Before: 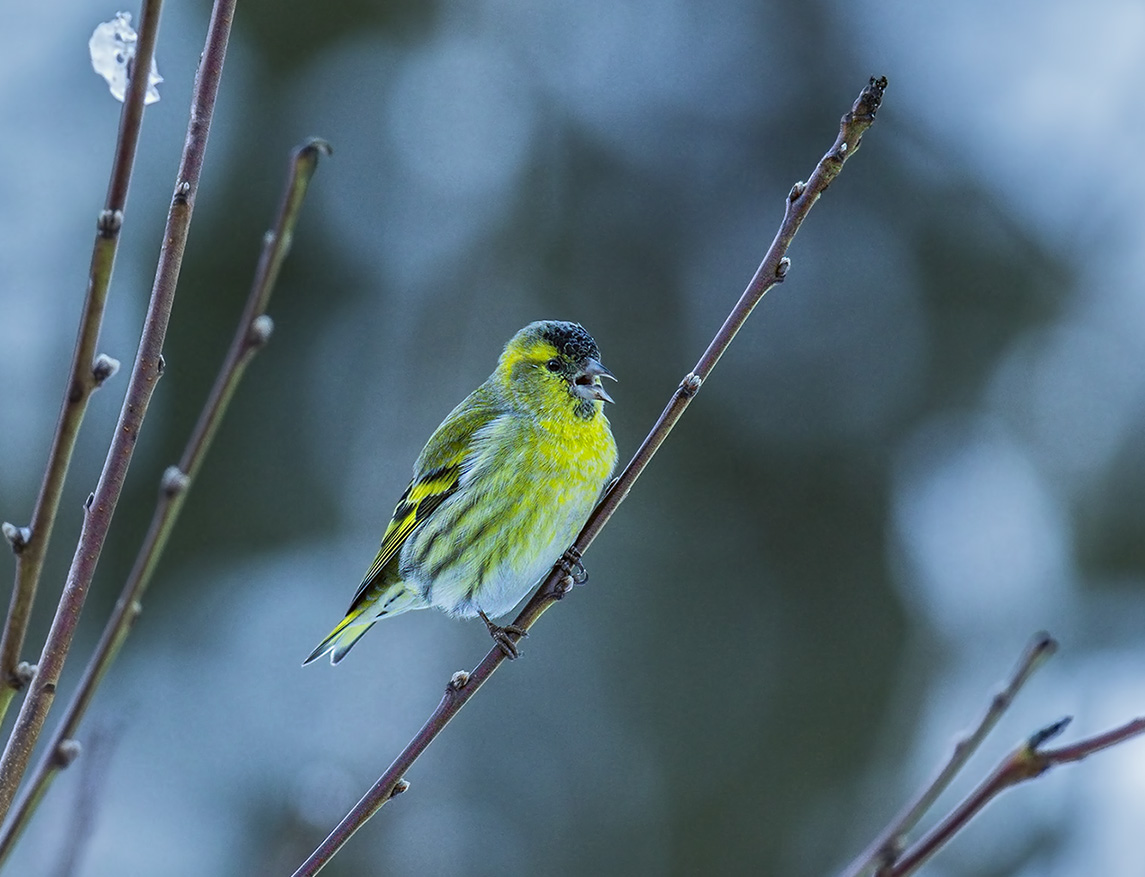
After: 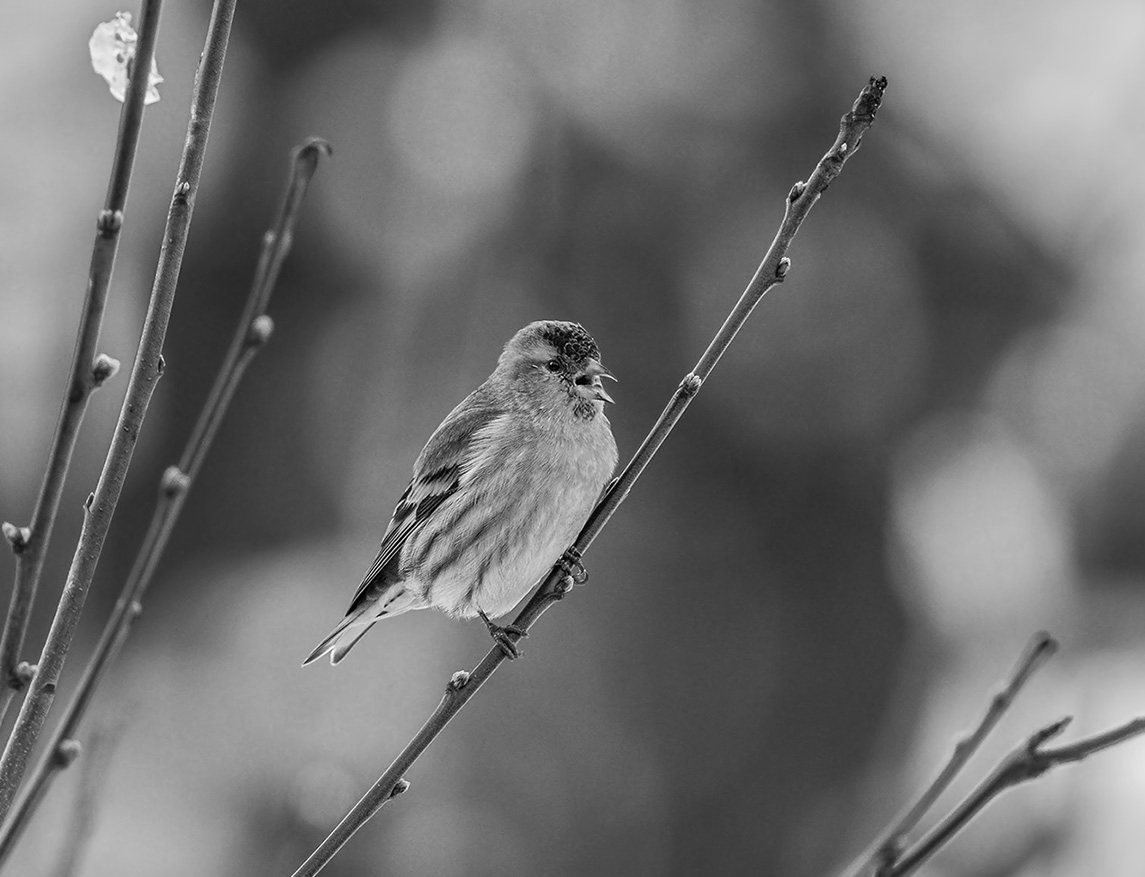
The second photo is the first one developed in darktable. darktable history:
color calibration: output gray [0.25, 0.35, 0.4, 0], illuminant as shot in camera, x 0.358, y 0.373, temperature 4628.91 K, saturation algorithm version 1 (2020)
